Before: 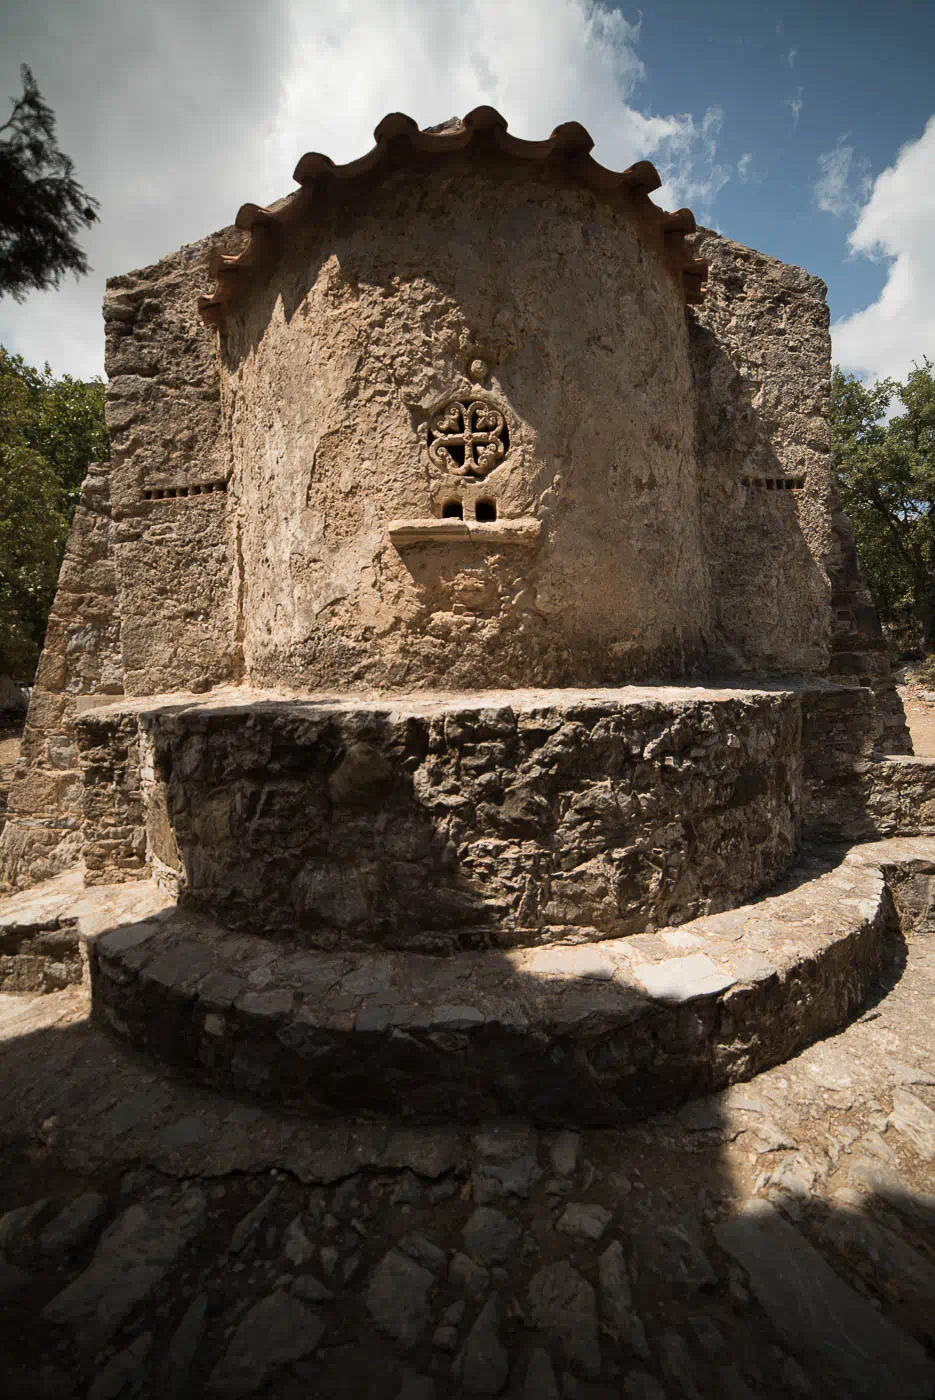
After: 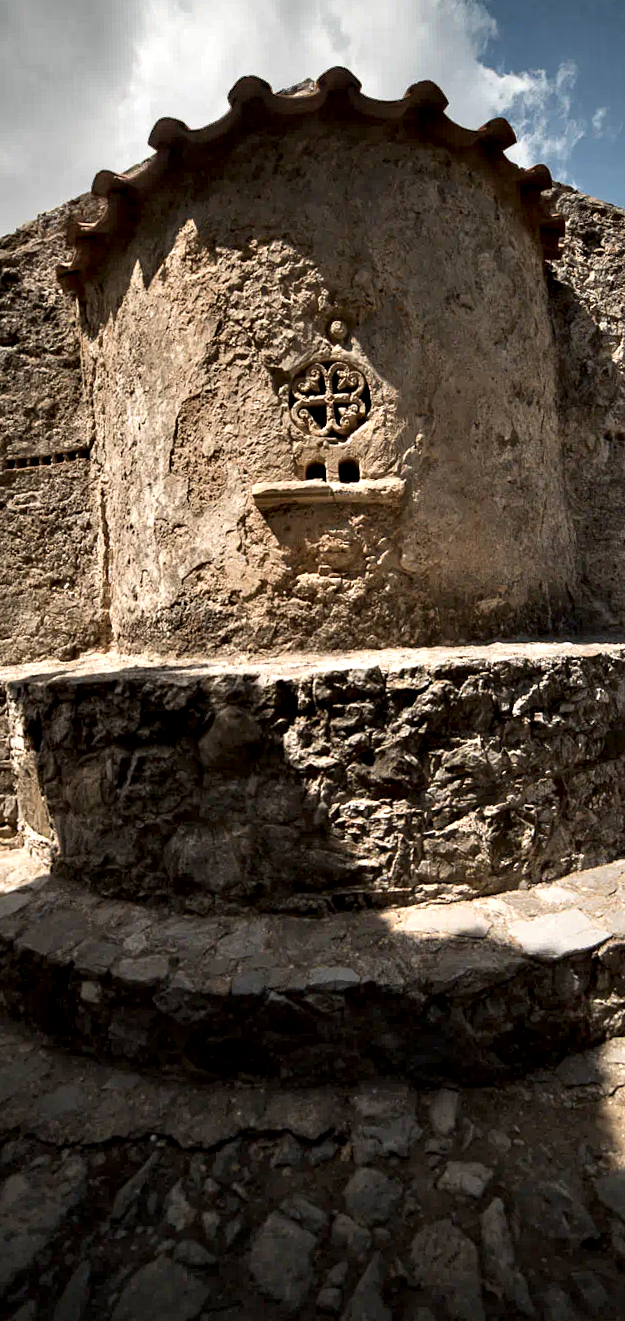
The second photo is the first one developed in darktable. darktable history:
contrast equalizer: y [[0.601, 0.6, 0.598, 0.598, 0.6, 0.601], [0.5 ×6], [0.5 ×6], [0 ×6], [0 ×6]]
tone equalizer: on, module defaults
exposure: exposure -0.04 EV, compensate highlight preservation false
crop and rotate: left 14.385%, right 18.948%
rotate and perspective: rotation -1.42°, crop left 0.016, crop right 0.984, crop top 0.035, crop bottom 0.965
